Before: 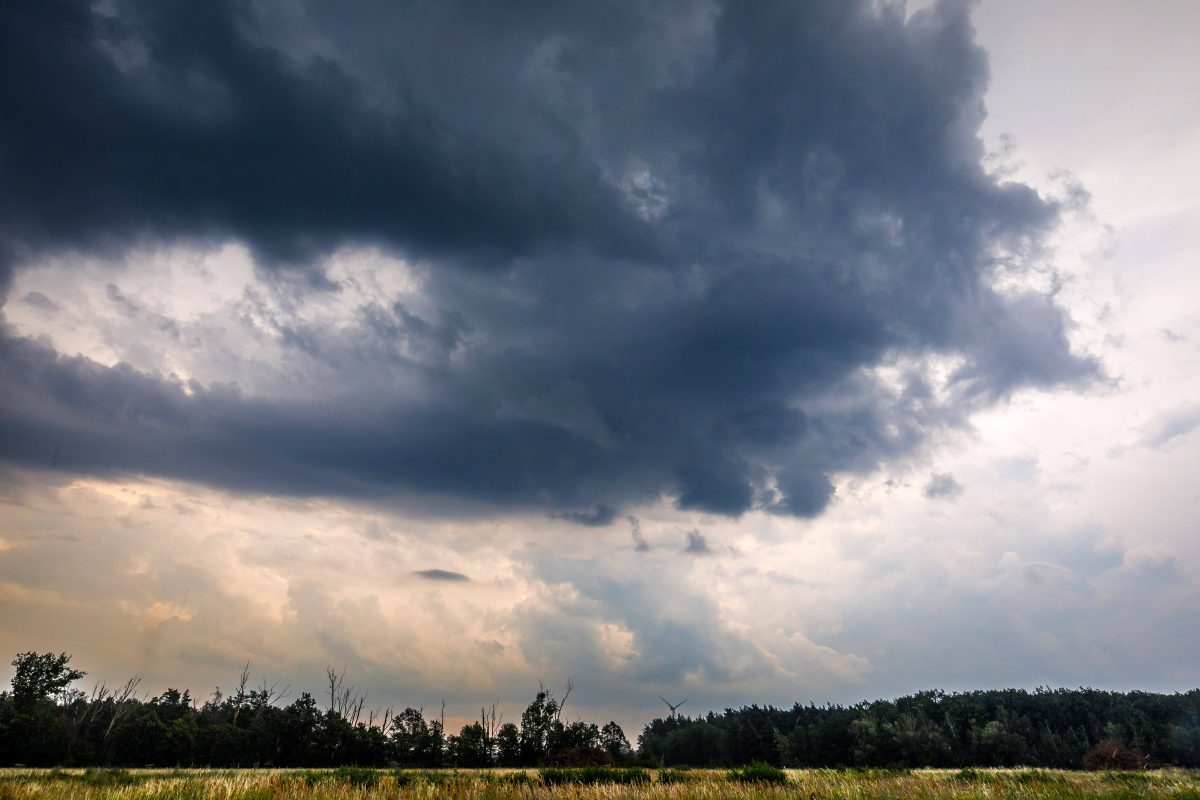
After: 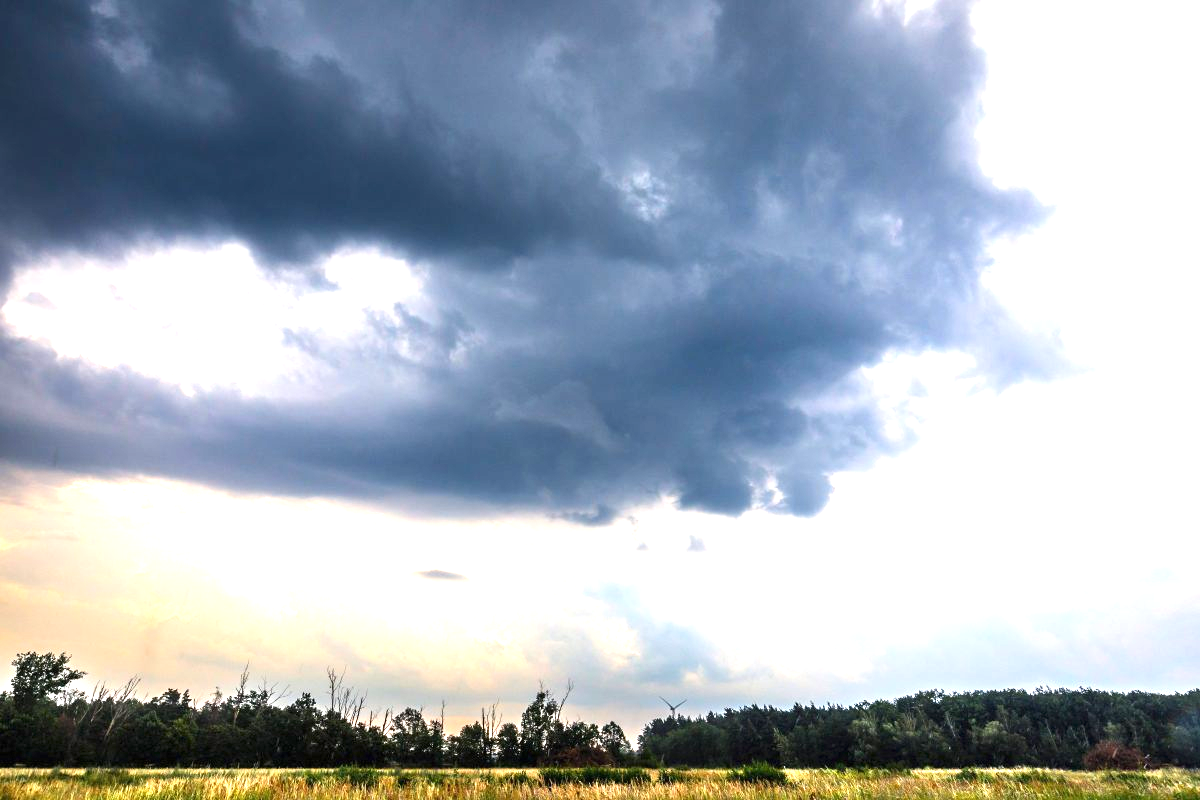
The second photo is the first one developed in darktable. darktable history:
exposure: black level correction 0, exposure 1.473 EV, compensate exposure bias true, compensate highlight preservation false
contrast brightness saturation: contrast 0.1, brightness 0.023, saturation 0.019
